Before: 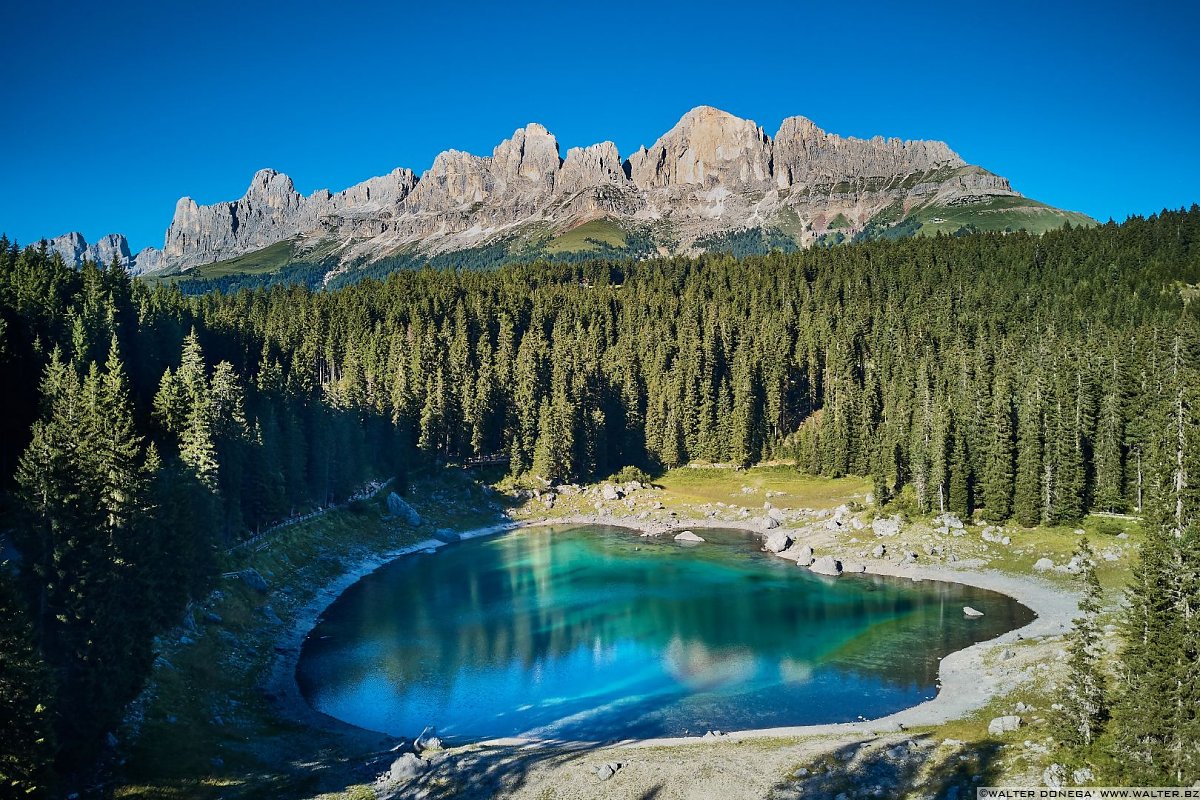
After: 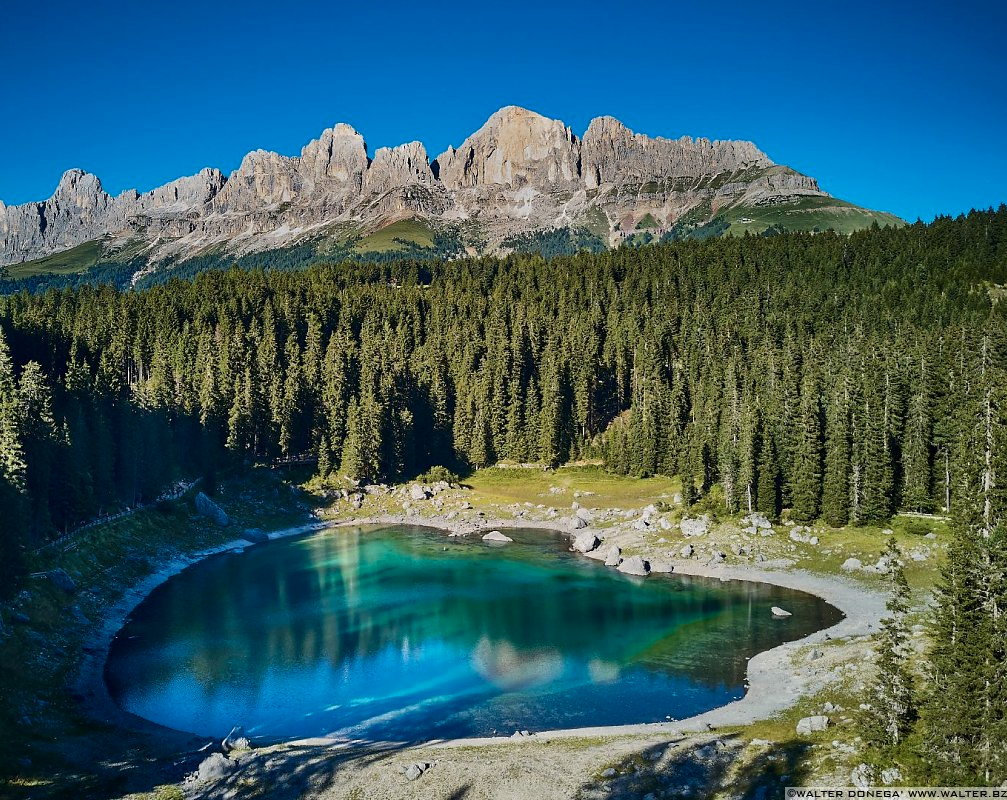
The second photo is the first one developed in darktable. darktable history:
contrast brightness saturation: brightness -0.09
crop: left 16.047%
